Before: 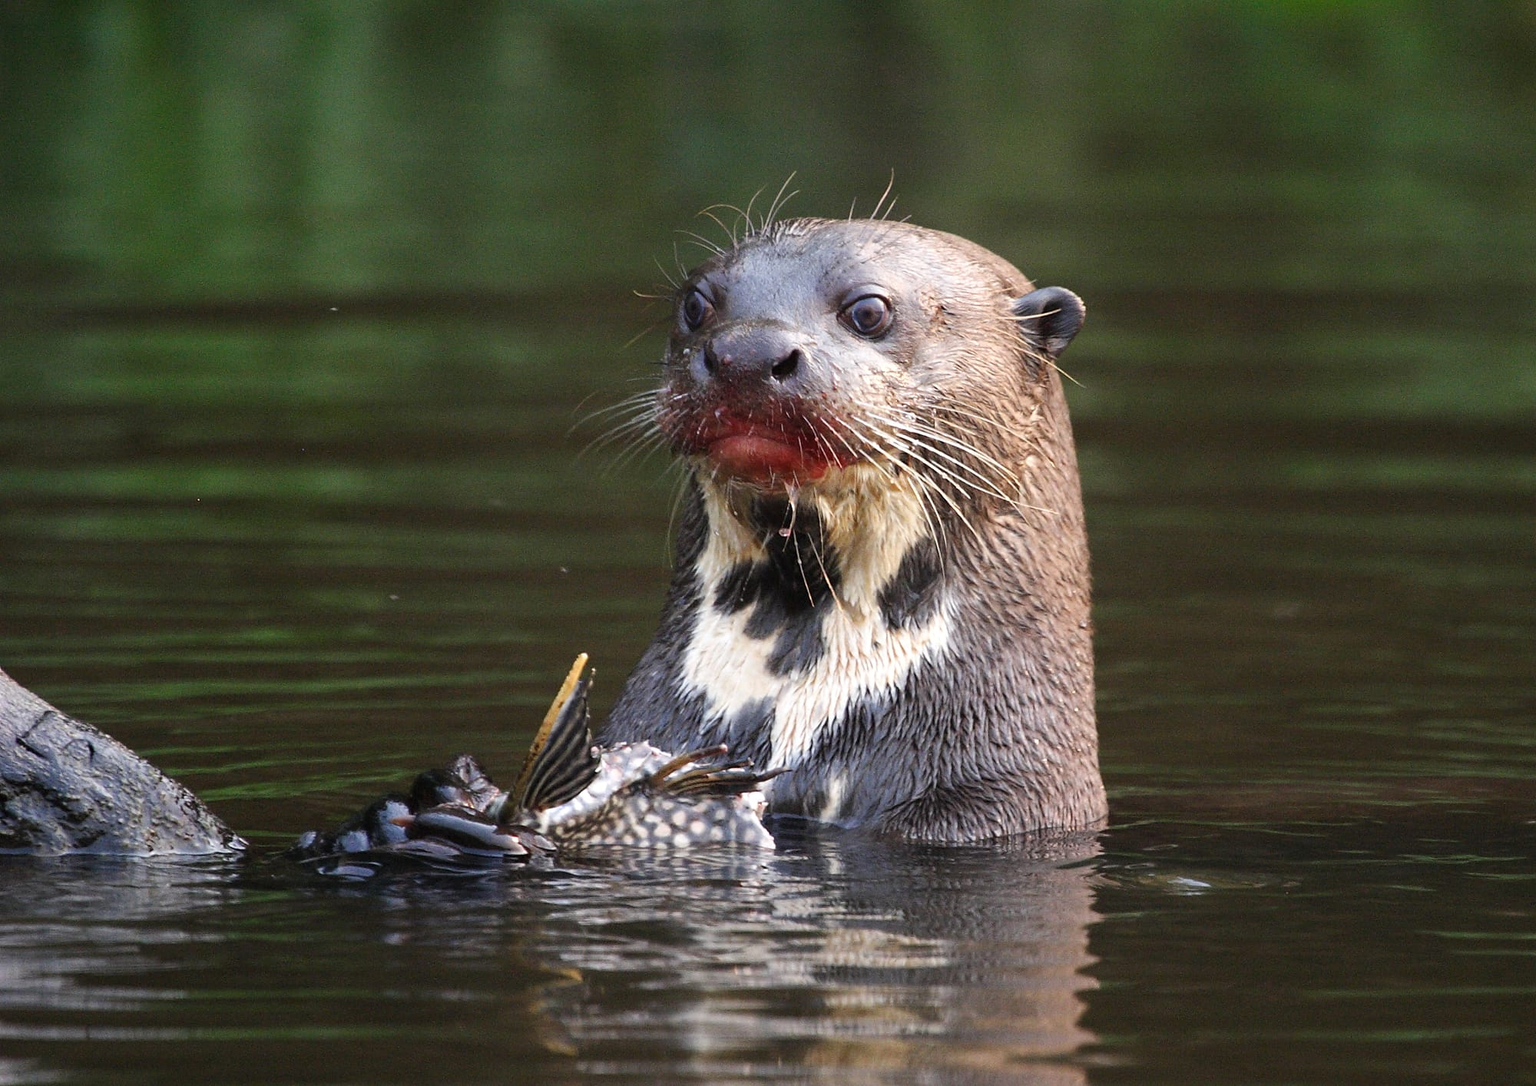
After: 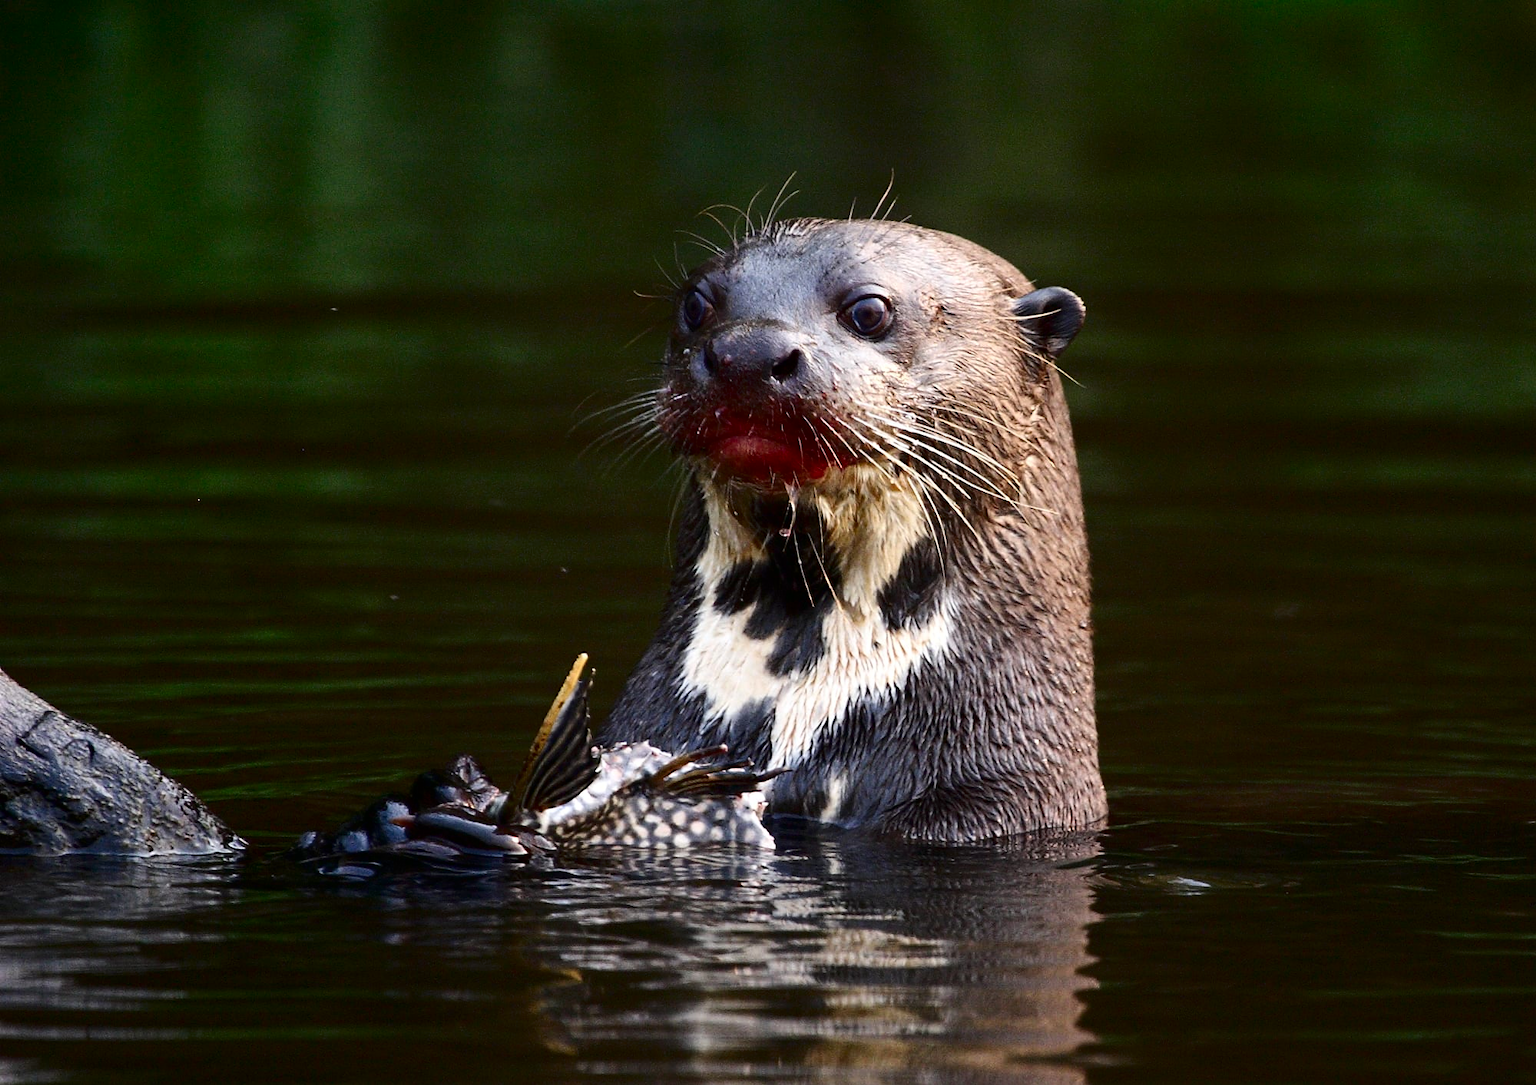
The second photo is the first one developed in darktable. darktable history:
contrast brightness saturation: contrast 0.186, brightness -0.221, saturation 0.12
